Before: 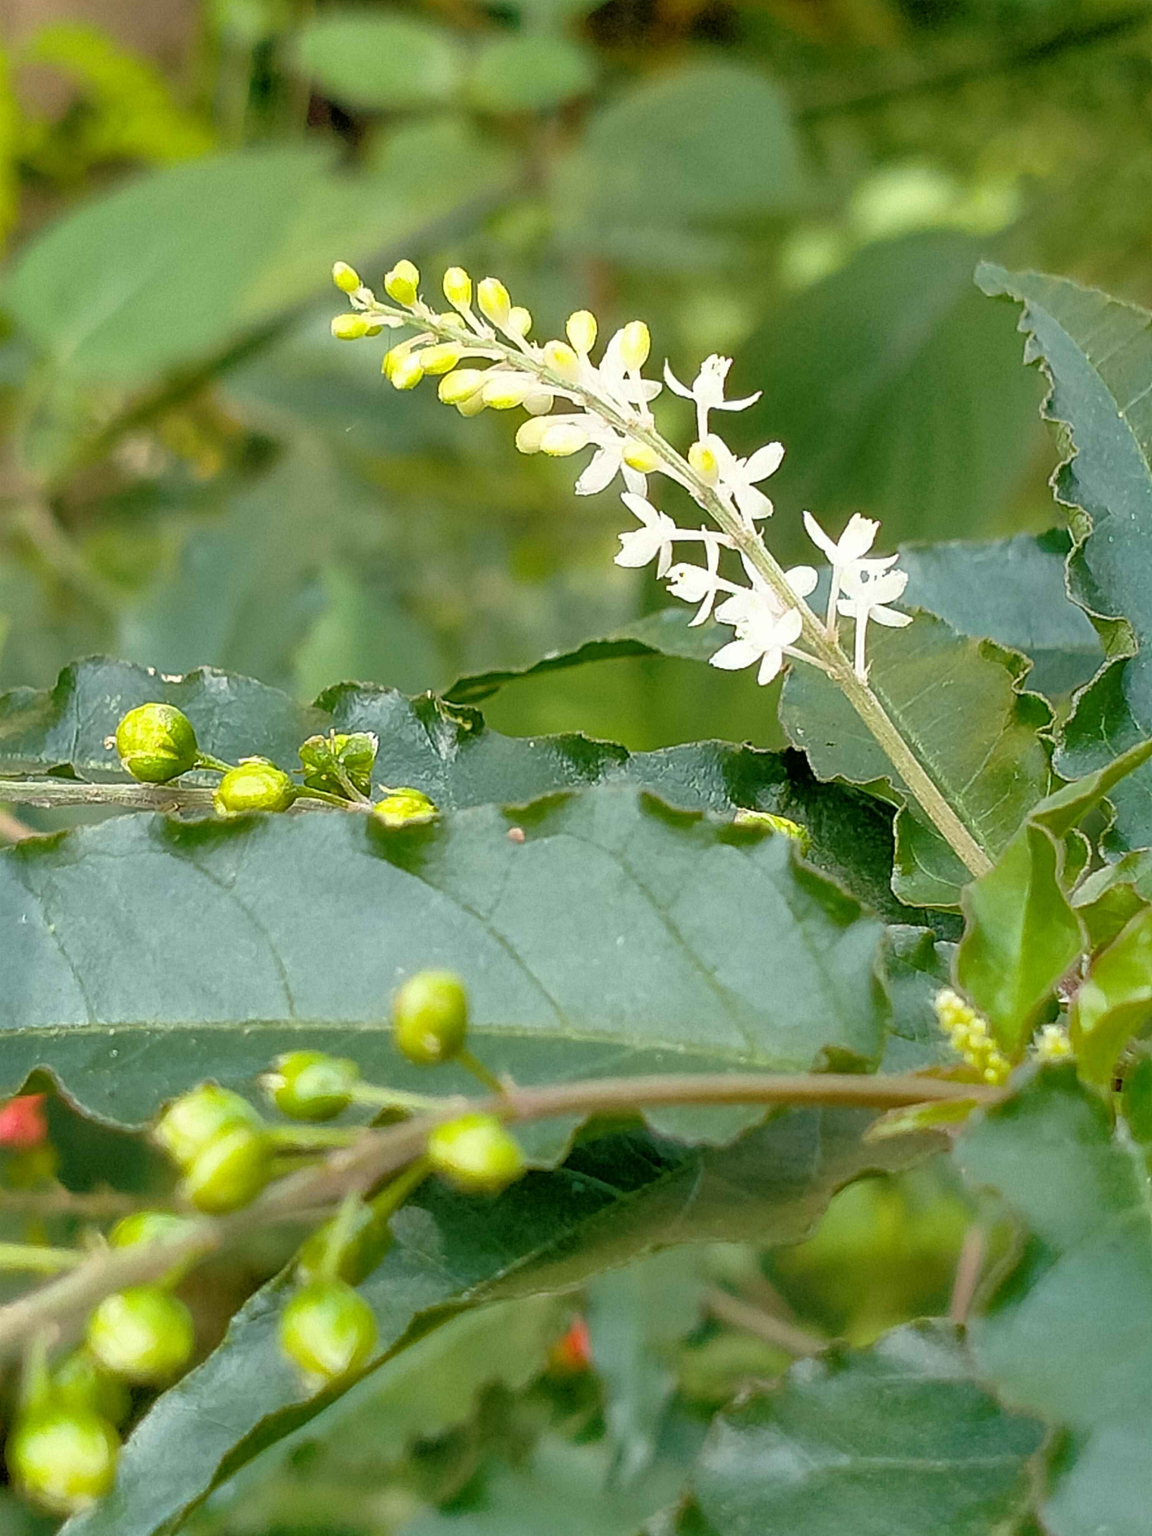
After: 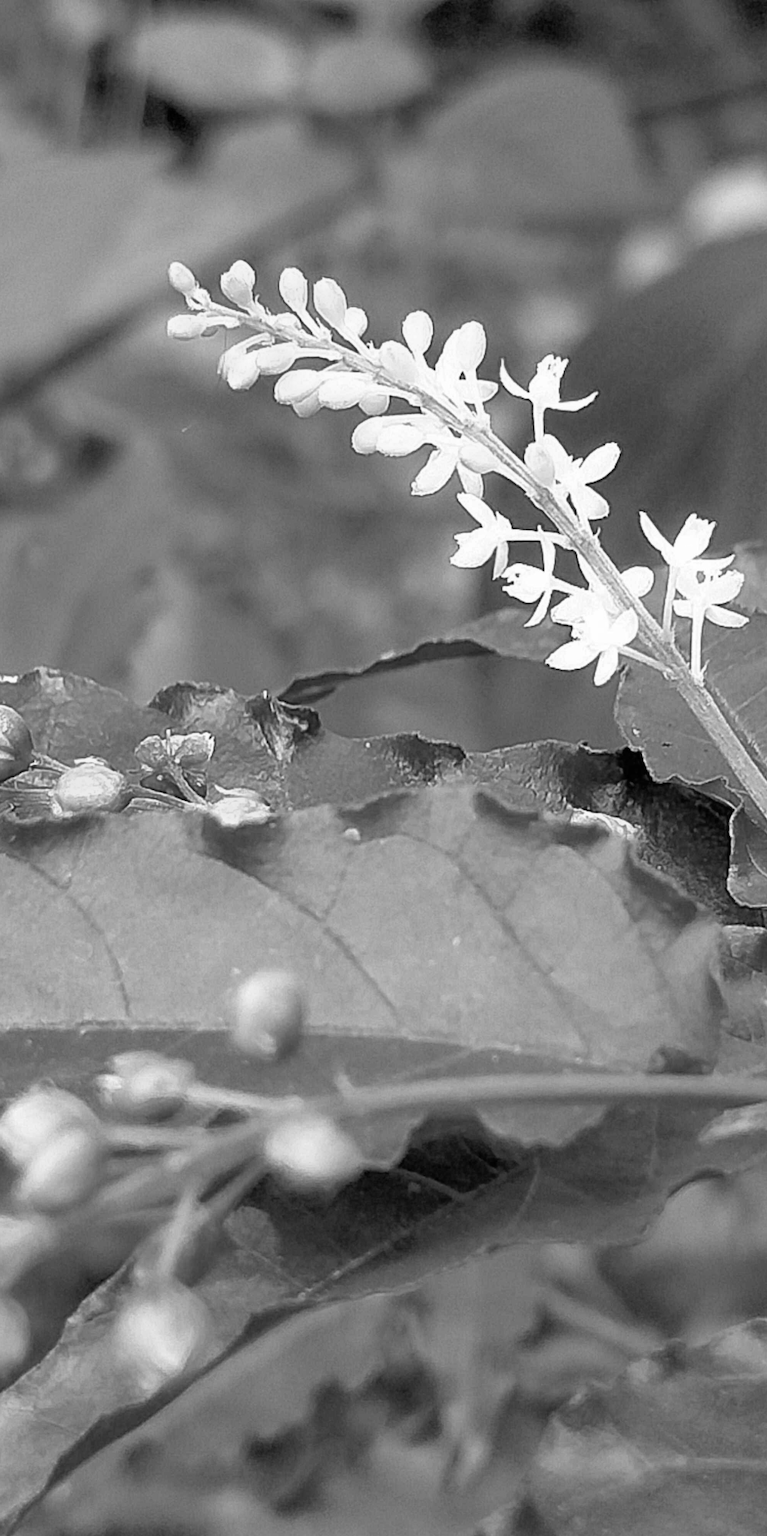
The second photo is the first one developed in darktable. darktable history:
monochrome: on, module defaults
rgb levels: mode RGB, independent channels, levels [[0, 0.5, 1], [0, 0.521, 1], [0, 0.536, 1]]
crop and rotate: left 14.292%, right 19.041%
